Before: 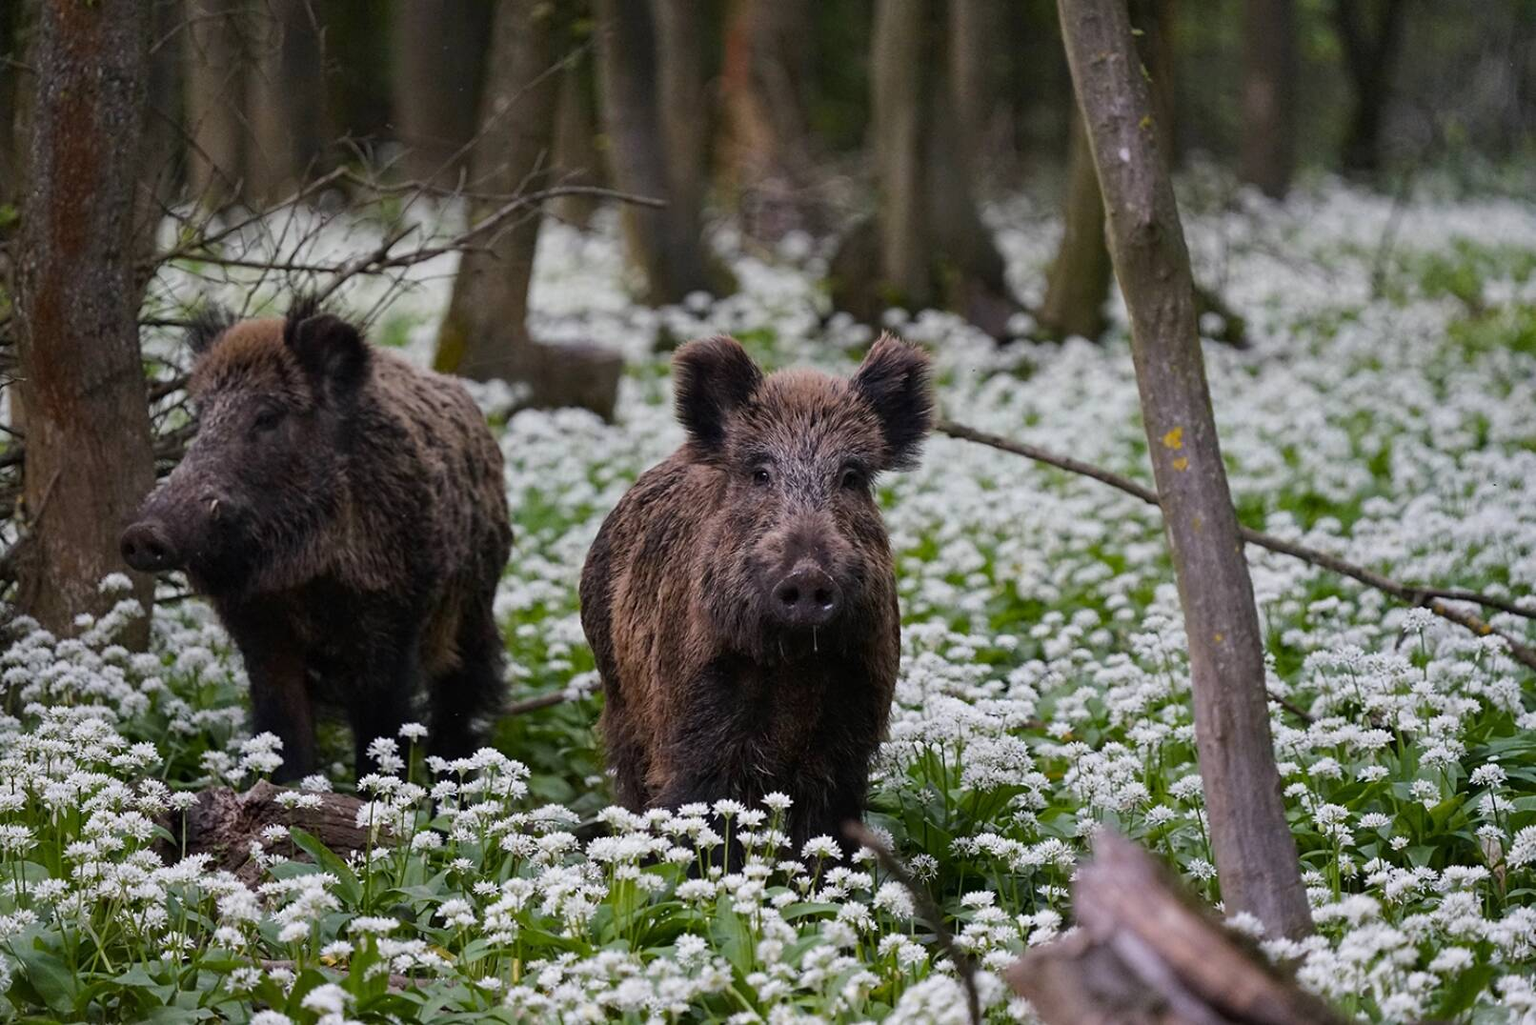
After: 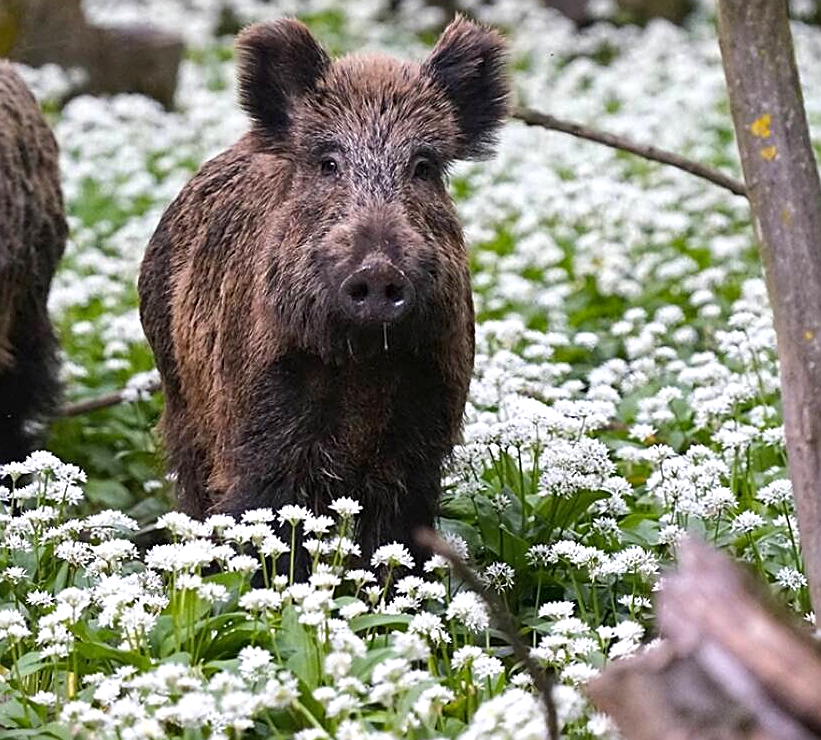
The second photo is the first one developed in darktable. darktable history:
sharpen: on, module defaults
crop and rotate: left 29.237%, top 31.152%, right 19.807%
exposure: black level correction 0, exposure 0.7 EV, compensate exposure bias true, compensate highlight preservation false
shadows and highlights: shadows 32, highlights -32, soften with gaussian
